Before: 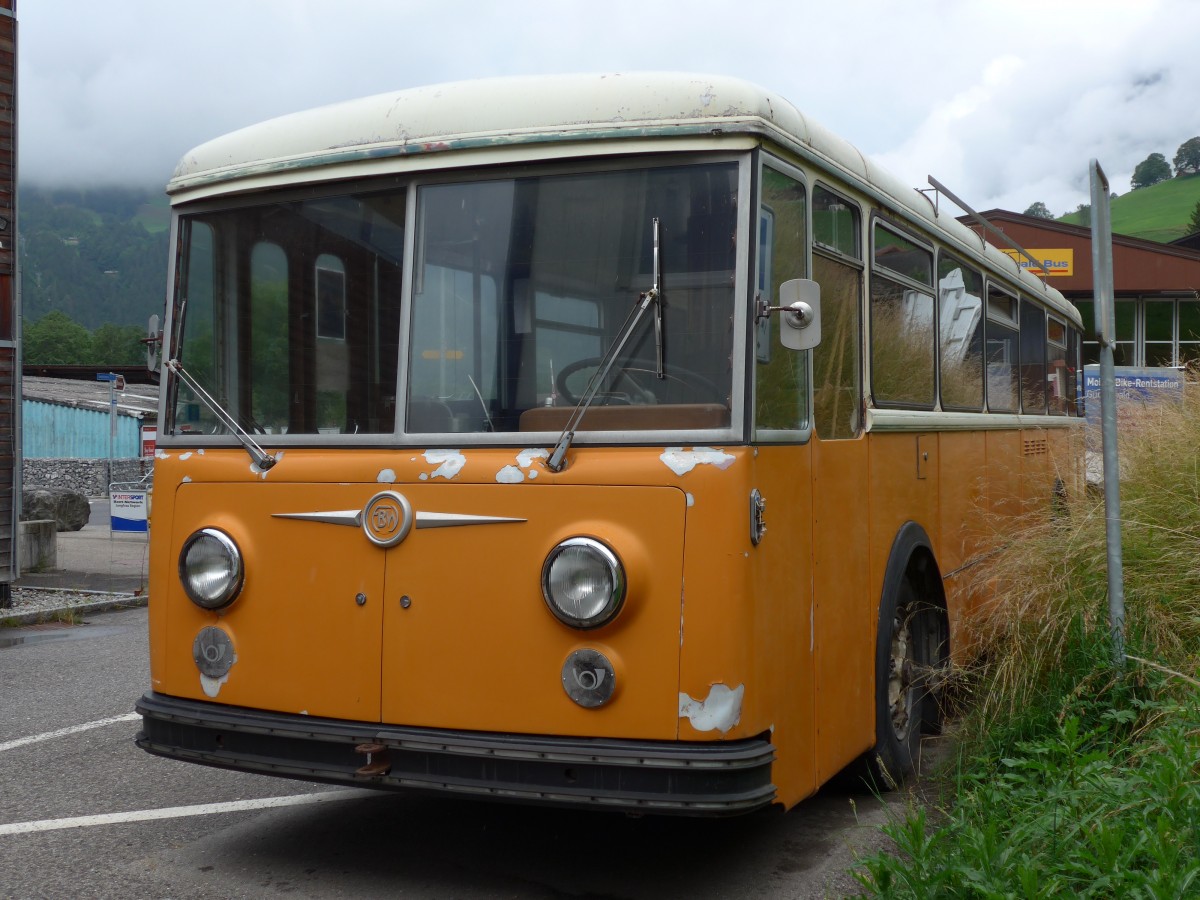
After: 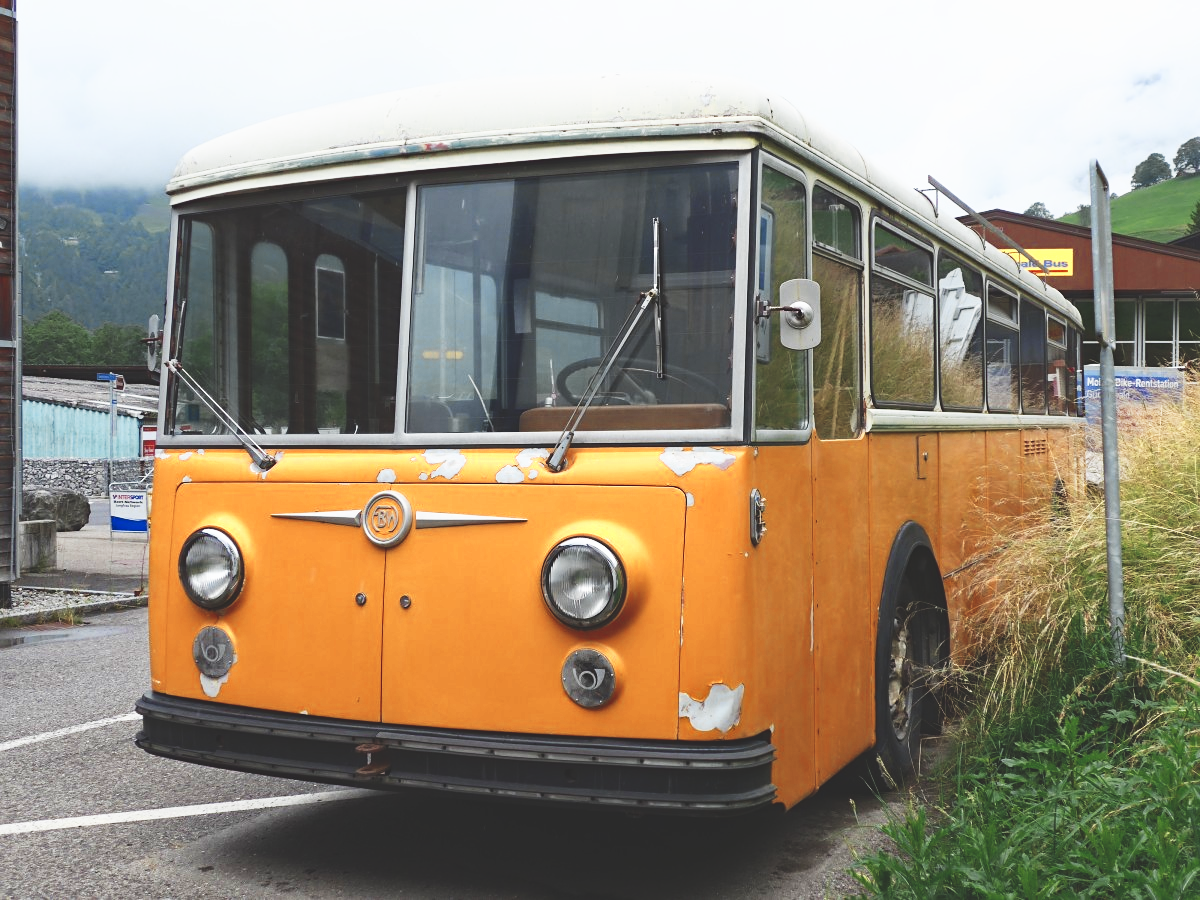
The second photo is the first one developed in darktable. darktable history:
color zones: curves: ch0 [(0.004, 0.305) (0.261, 0.623) (0.389, 0.399) (0.708, 0.571) (0.947, 0.34)]; ch1 [(0.025, 0.645) (0.229, 0.584) (0.326, 0.551) (0.484, 0.262) (0.757, 0.643)]
sharpen: amount 0.209
exposure: black level correction -0.037, exposure -0.496 EV, compensate highlight preservation false
base curve: curves: ch0 [(0, 0) (0.007, 0.004) (0.027, 0.03) (0.046, 0.07) (0.207, 0.54) (0.442, 0.872) (0.673, 0.972) (1, 1)], preserve colors none
haze removal: compatibility mode true, adaptive false
contrast brightness saturation: contrast 0.109, saturation -0.158
